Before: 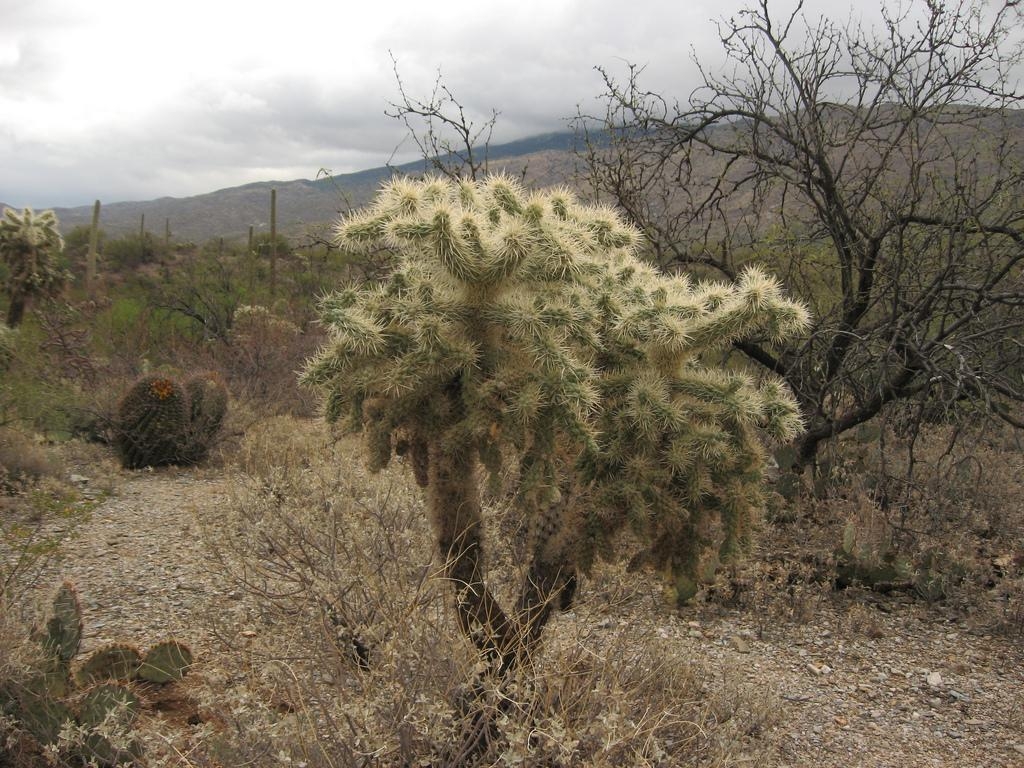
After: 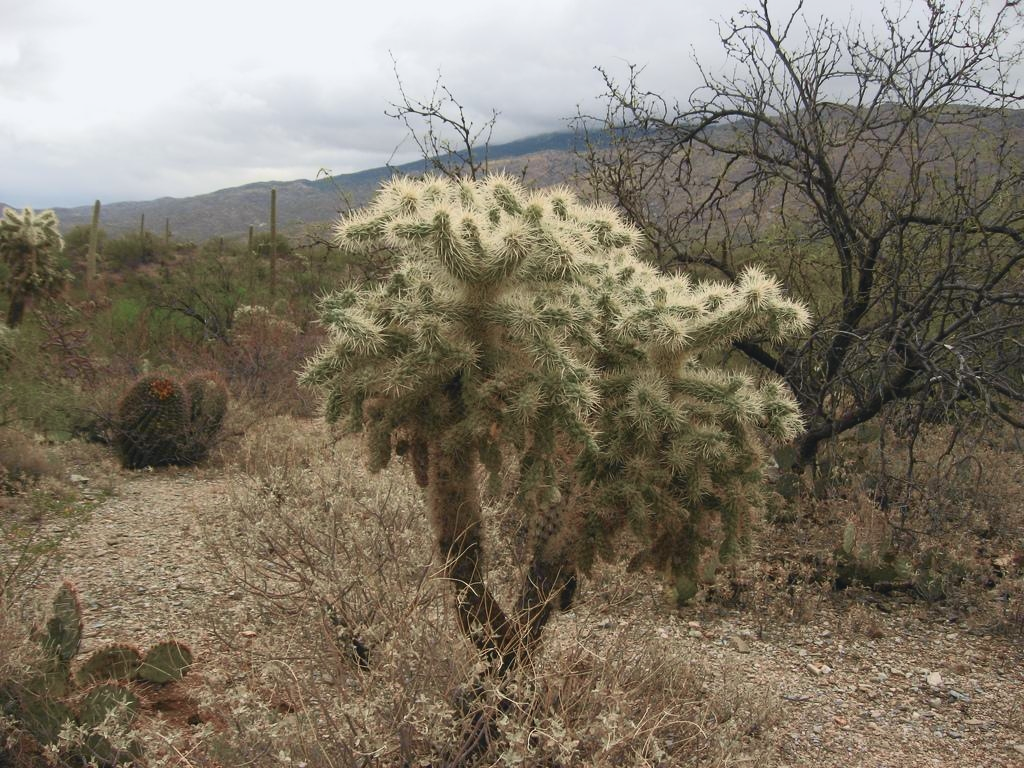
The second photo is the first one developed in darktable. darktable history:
tone curve: curves: ch0 [(0, 0.045) (0.155, 0.169) (0.46, 0.466) (0.751, 0.788) (1, 0.961)]; ch1 [(0, 0) (0.43, 0.408) (0.472, 0.469) (0.505, 0.503) (0.553, 0.563) (0.592, 0.581) (0.631, 0.625) (1, 1)]; ch2 [(0, 0) (0.505, 0.495) (0.55, 0.557) (0.583, 0.573) (1, 1)], color space Lab, independent channels, preserve colors none
